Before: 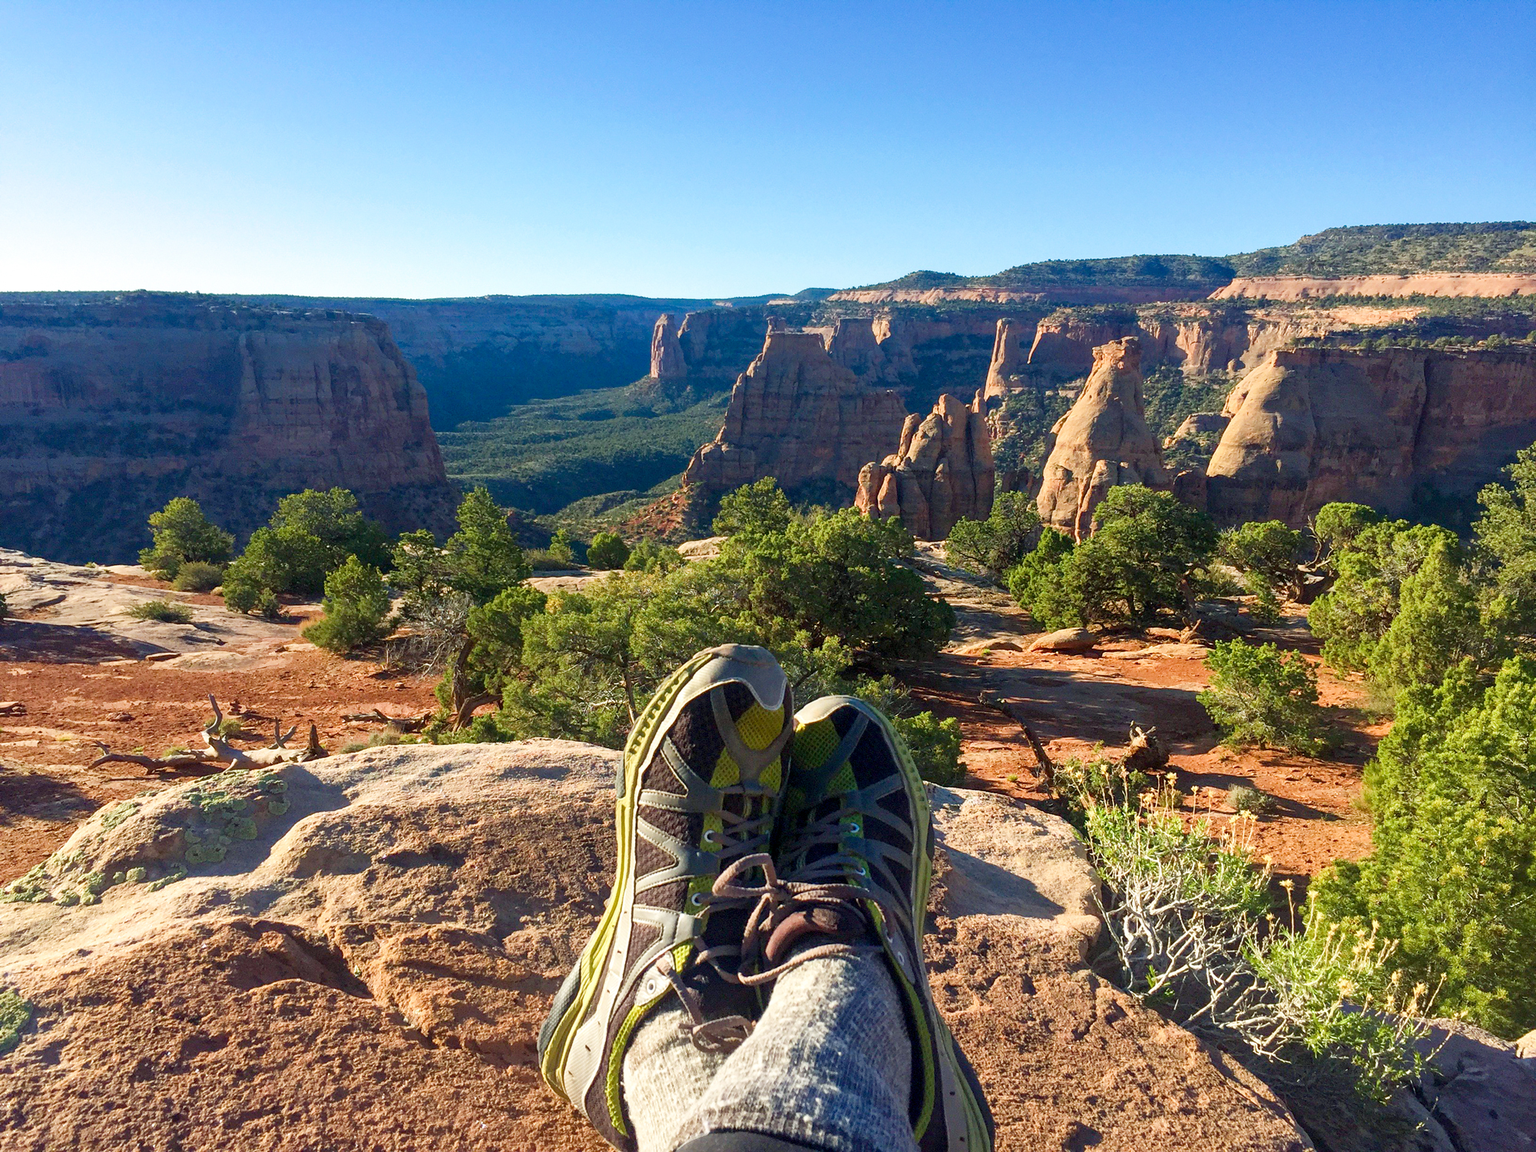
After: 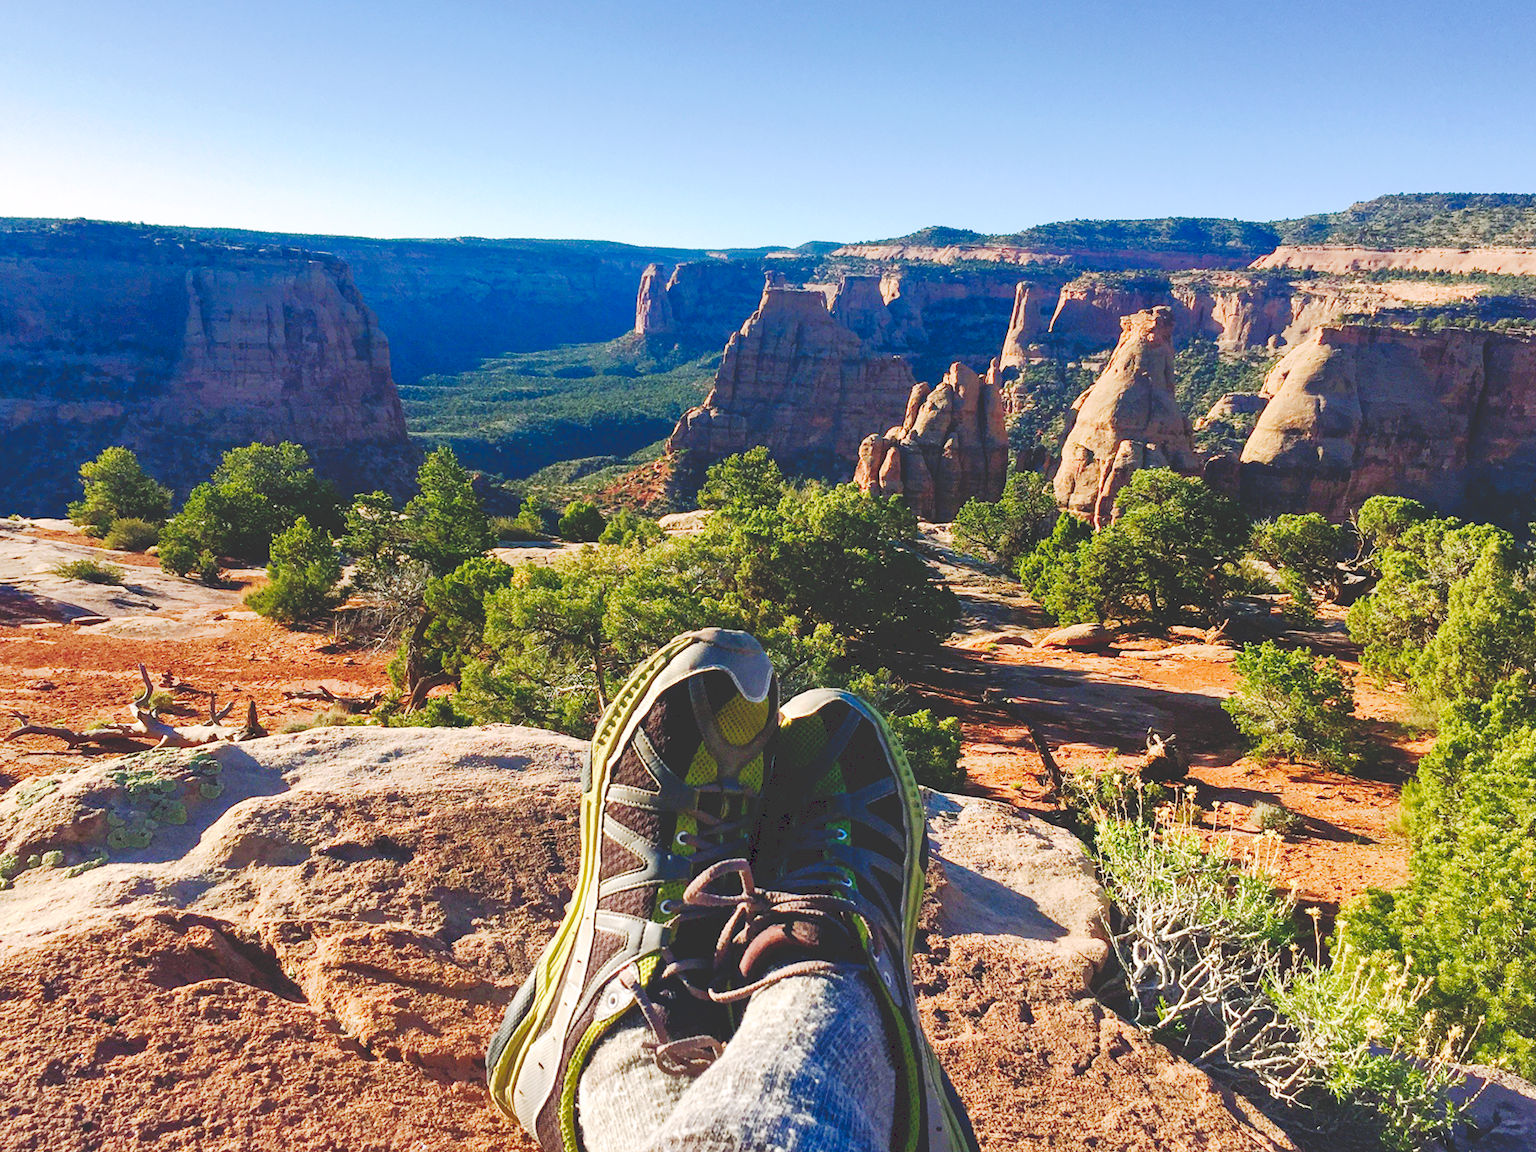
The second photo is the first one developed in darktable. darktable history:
crop and rotate: angle -1.96°, left 3.097%, top 4.154%, right 1.586%, bottom 0.529%
color calibration: illuminant custom, x 0.348, y 0.366, temperature 4940.58 K
shadows and highlights: radius 133.83, soften with gaussian
rgb curve: curves: ch0 [(0, 0) (0.053, 0.068) (0.122, 0.128) (1, 1)]
tone curve: curves: ch0 [(0, 0) (0.003, 0.195) (0.011, 0.196) (0.025, 0.196) (0.044, 0.196) (0.069, 0.196) (0.1, 0.196) (0.136, 0.197) (0.177, 0.207) (0.224, 0.224) (0.277, 0.268) (0.335, 0.336) (0.399, 0.424) (0.468, 0.533) (0.543, 0.632) (0.623, 0.715) (0.709, 0.789) (0.801, 0.85) (0.898, 0.906) (1, 1)], preserve colors none
